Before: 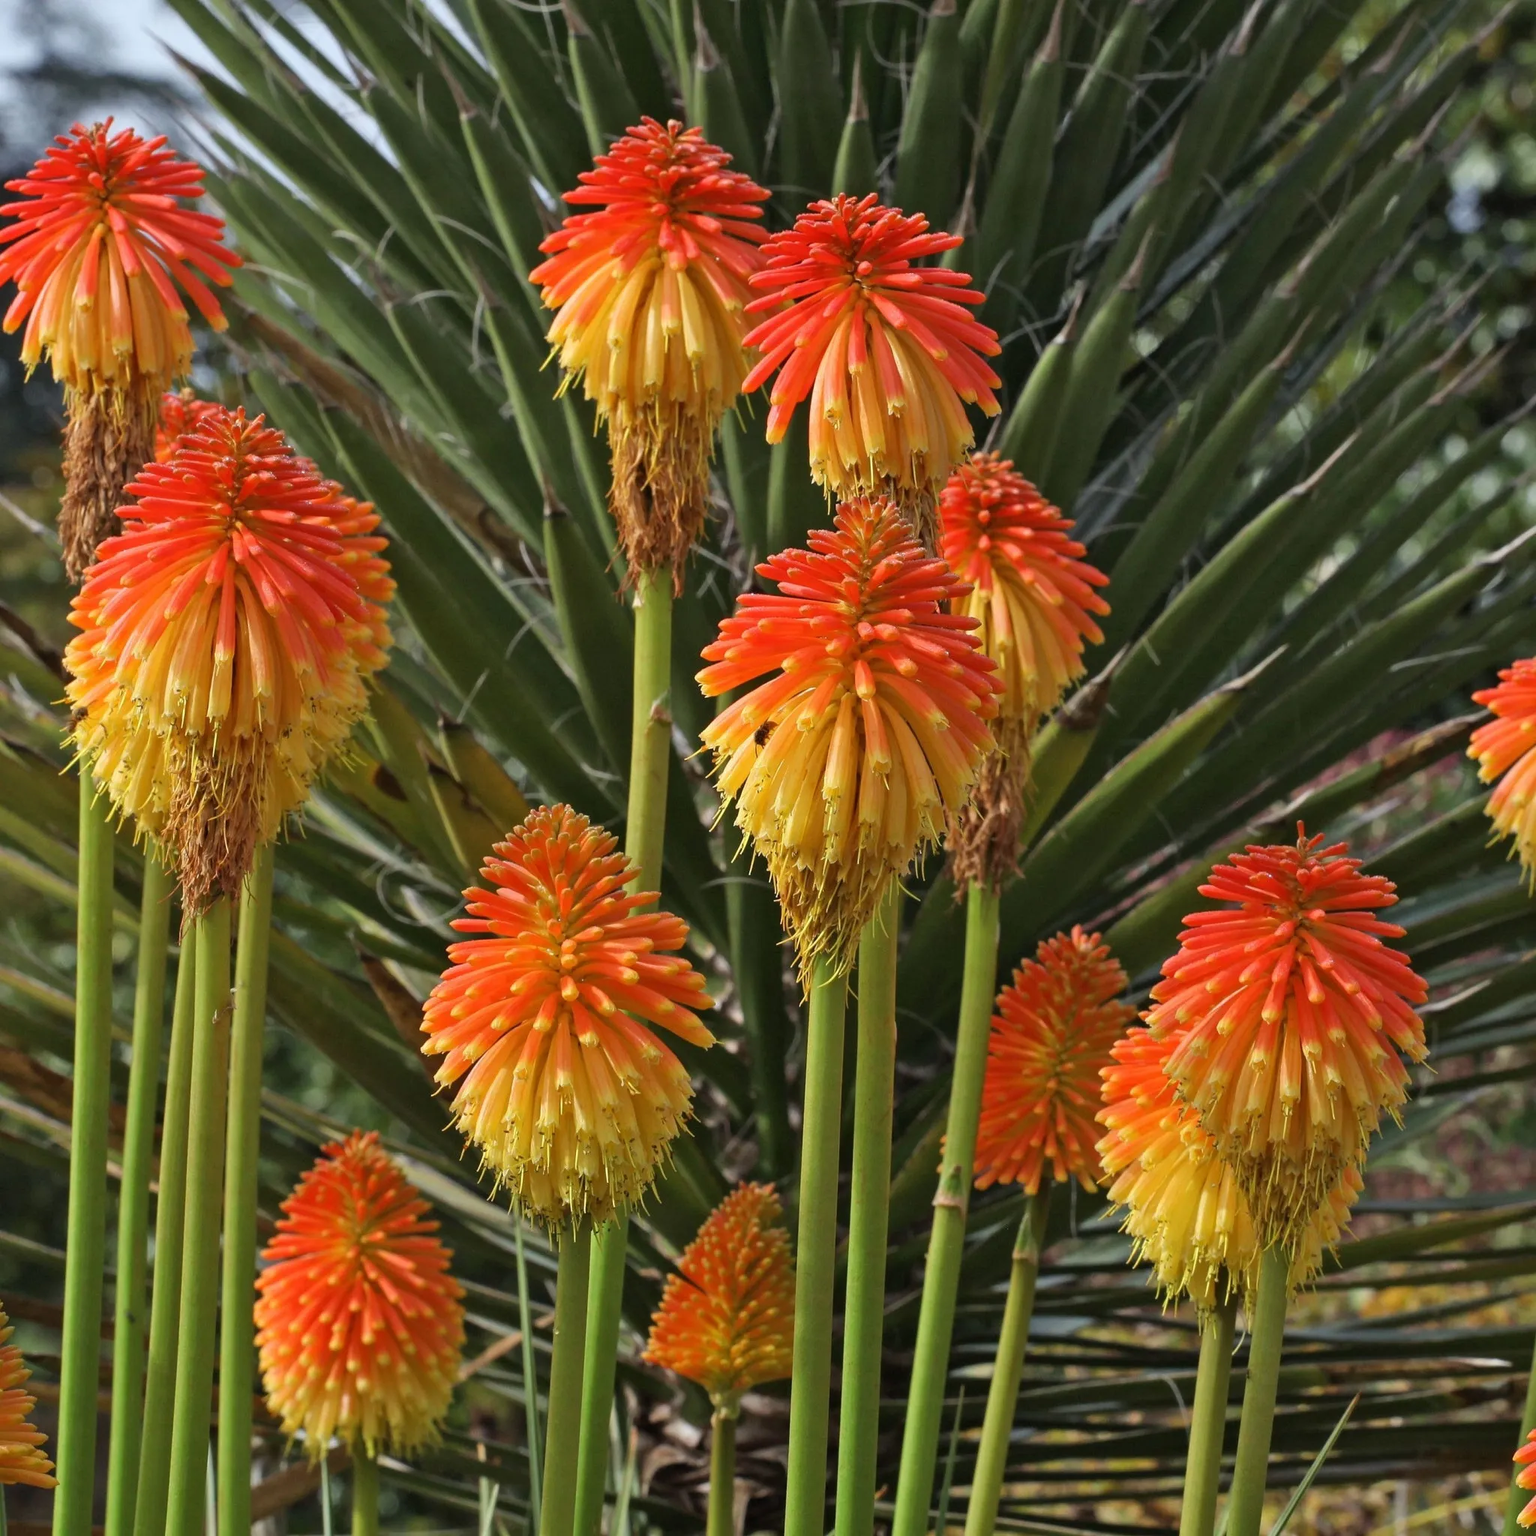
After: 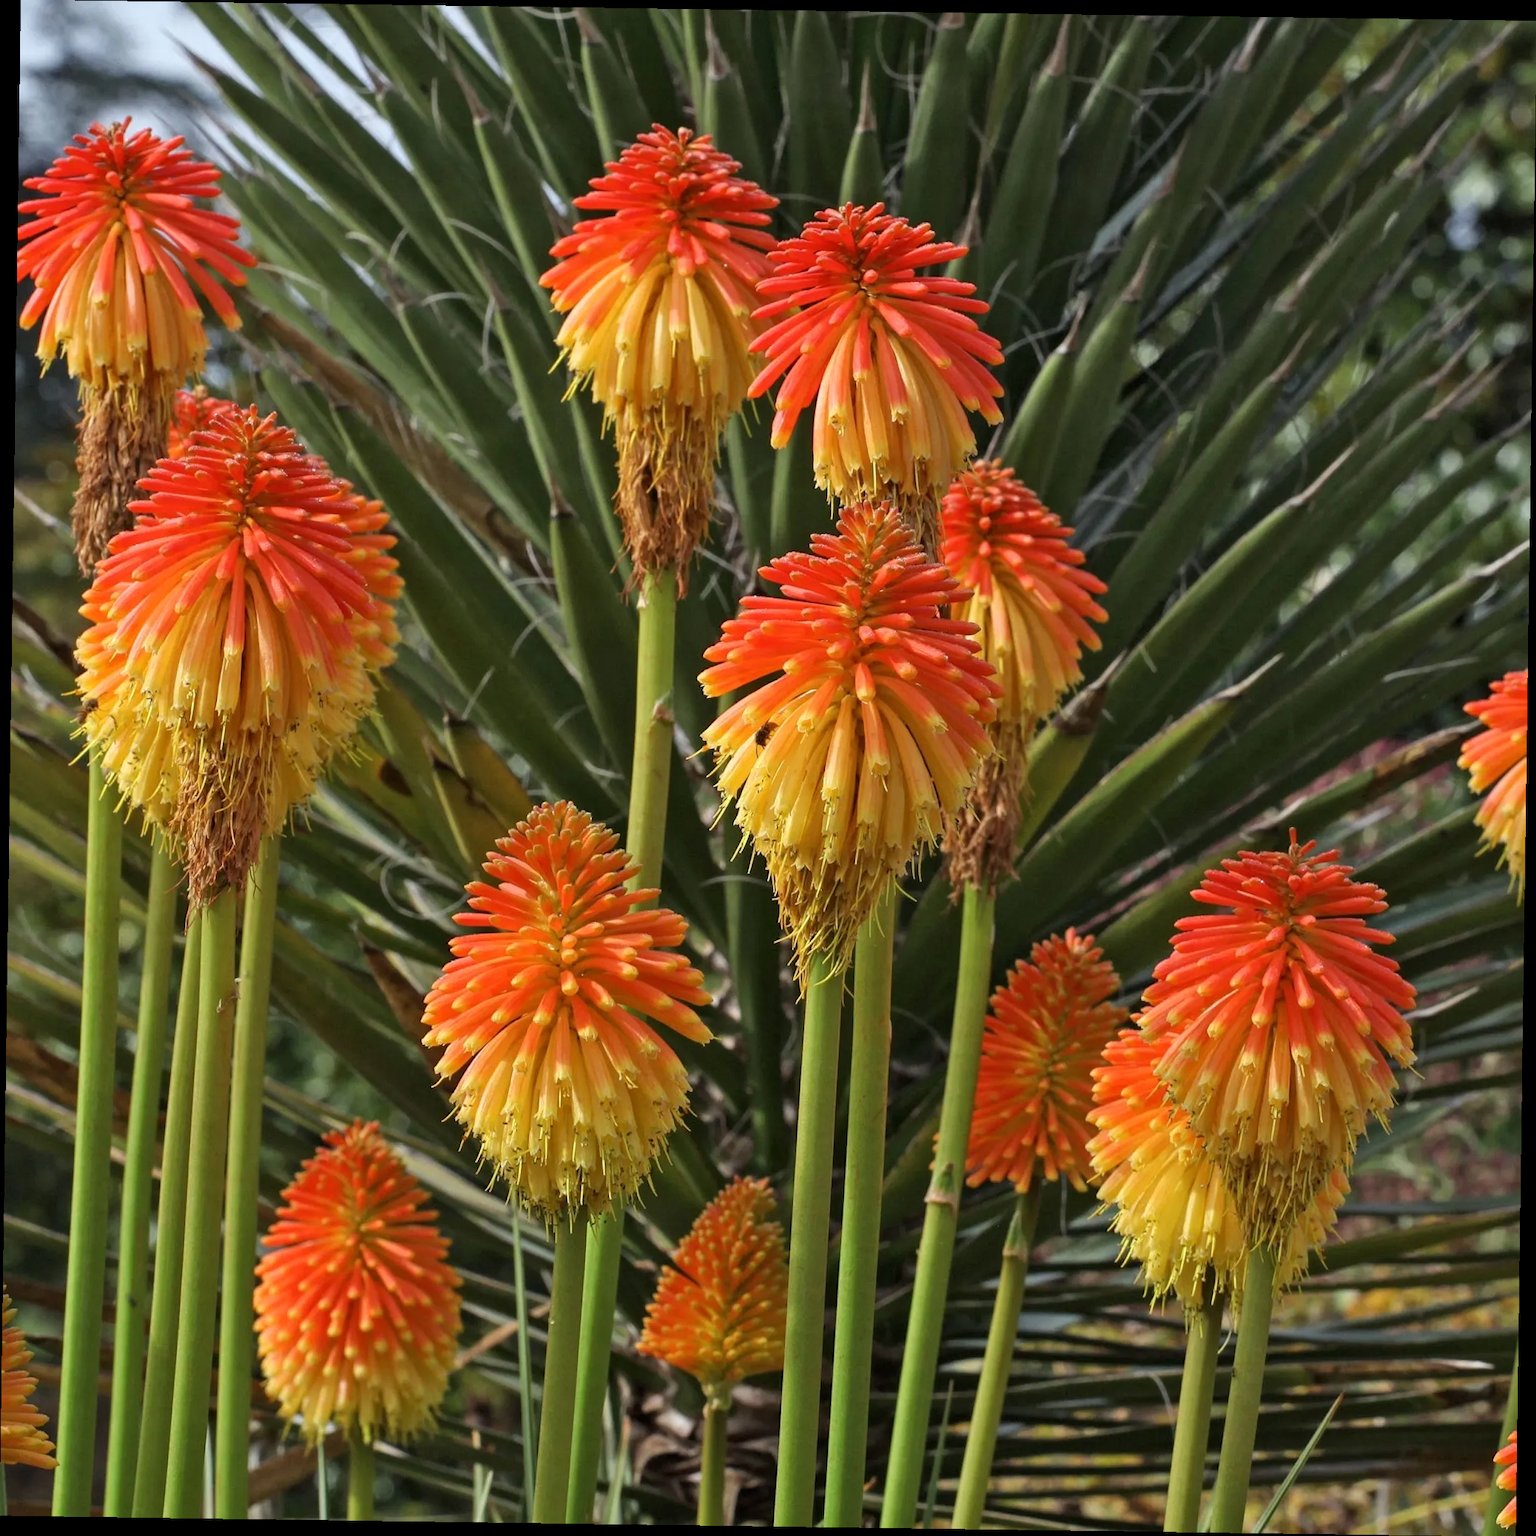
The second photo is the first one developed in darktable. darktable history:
rotate and perspective: rotation 0.8°, automatic cropping off
local contrast: highlights 100%, shadows 100%, detail 120%, midtone range 0.2
